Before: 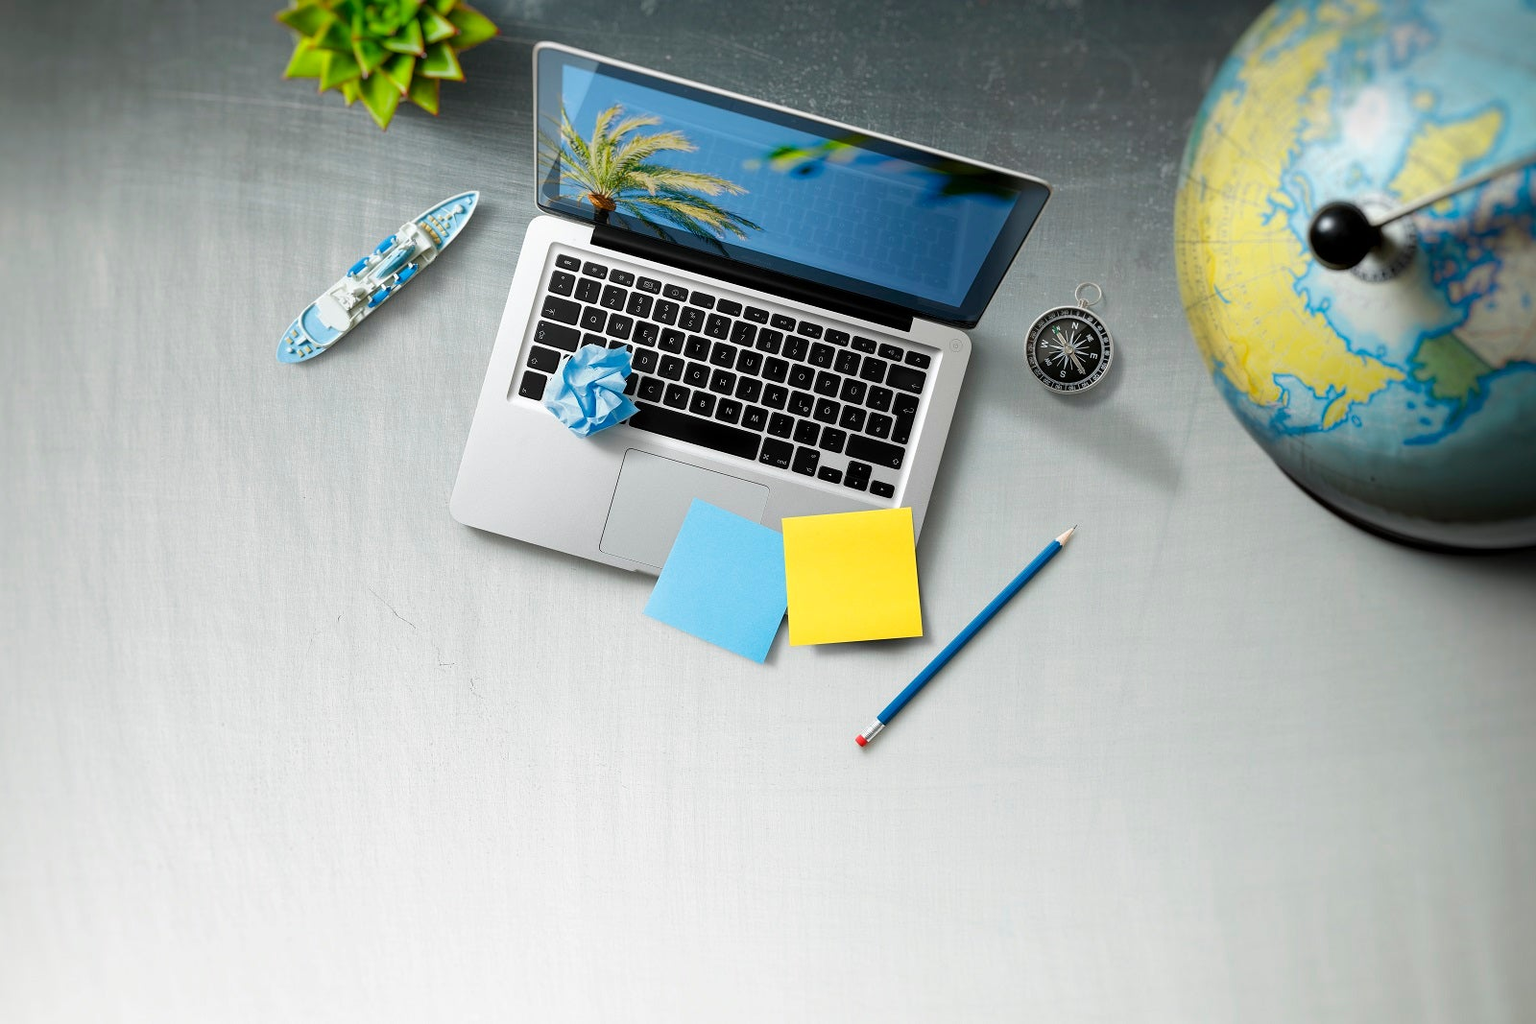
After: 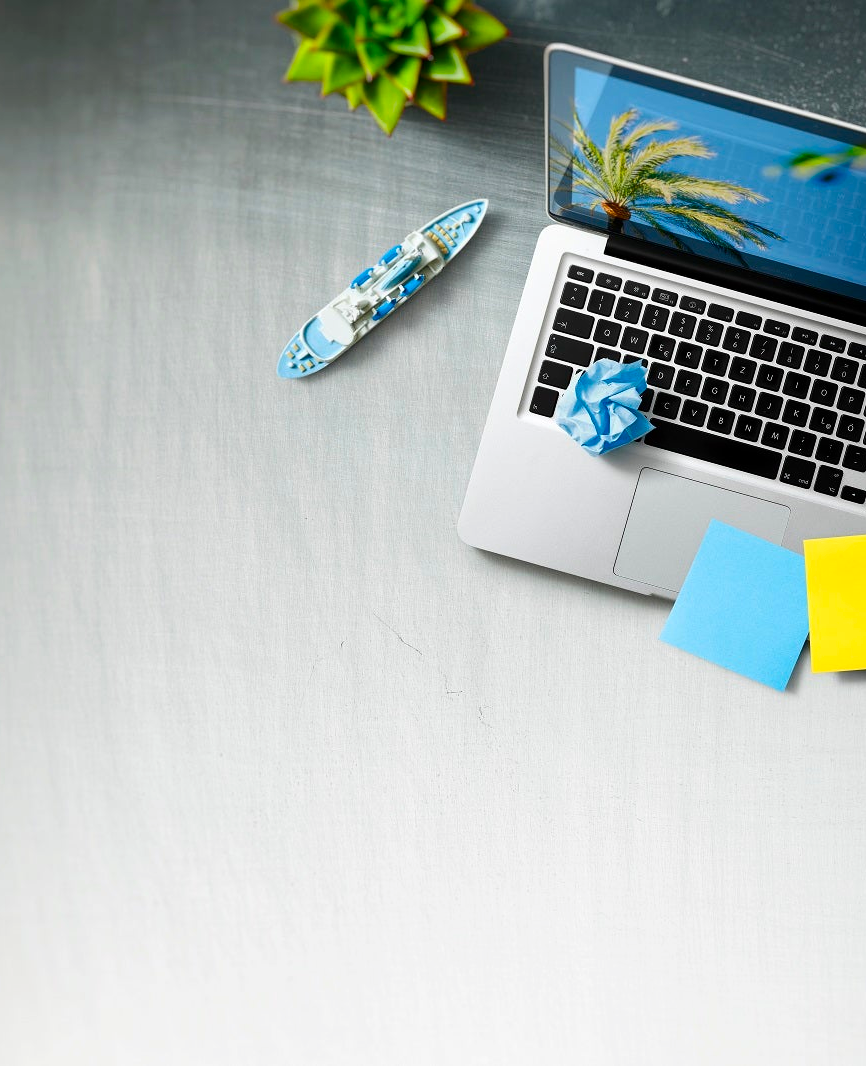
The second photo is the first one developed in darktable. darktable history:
contrast brightness saturation: contrast 0.134, brightness -0.046, saturation 0.157
crop: left 0.699%, right 45.151%, bottom 0.09%
